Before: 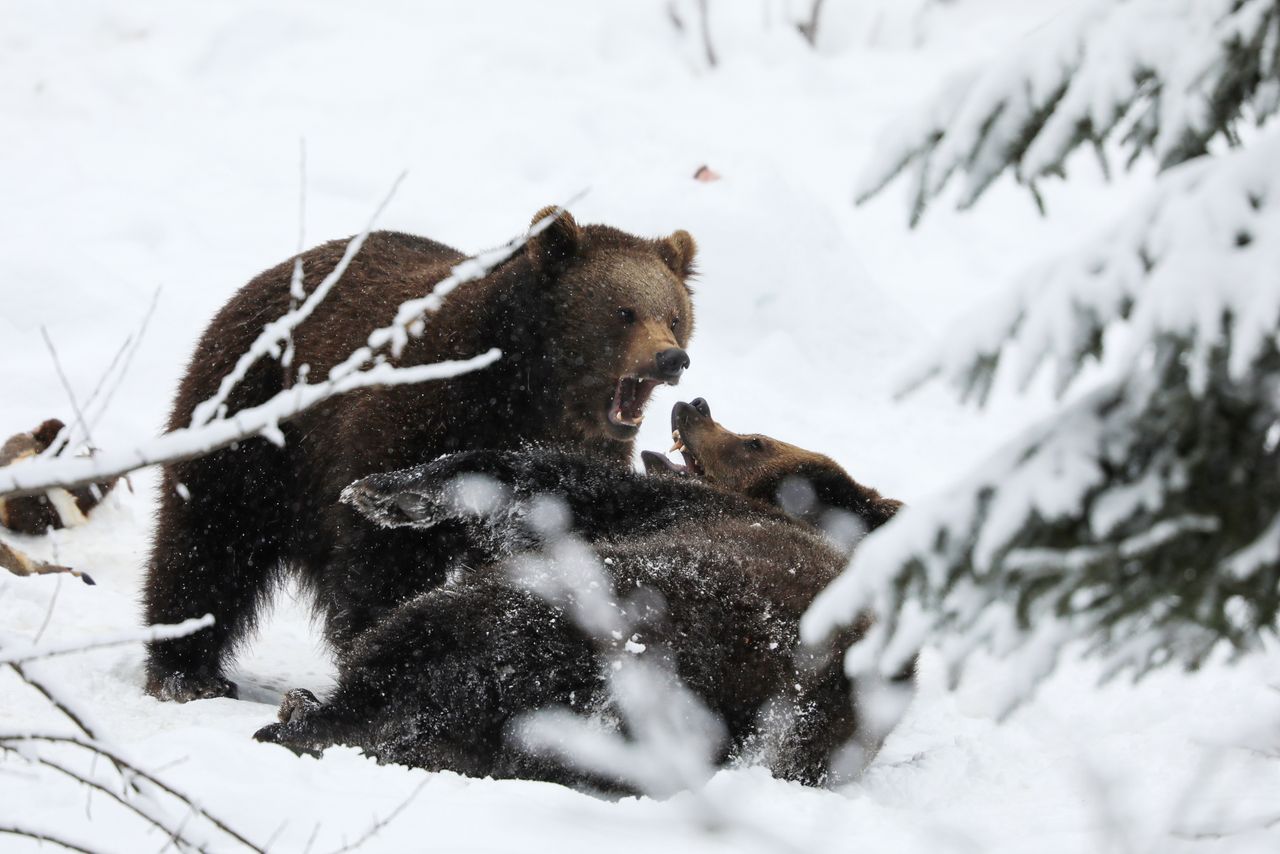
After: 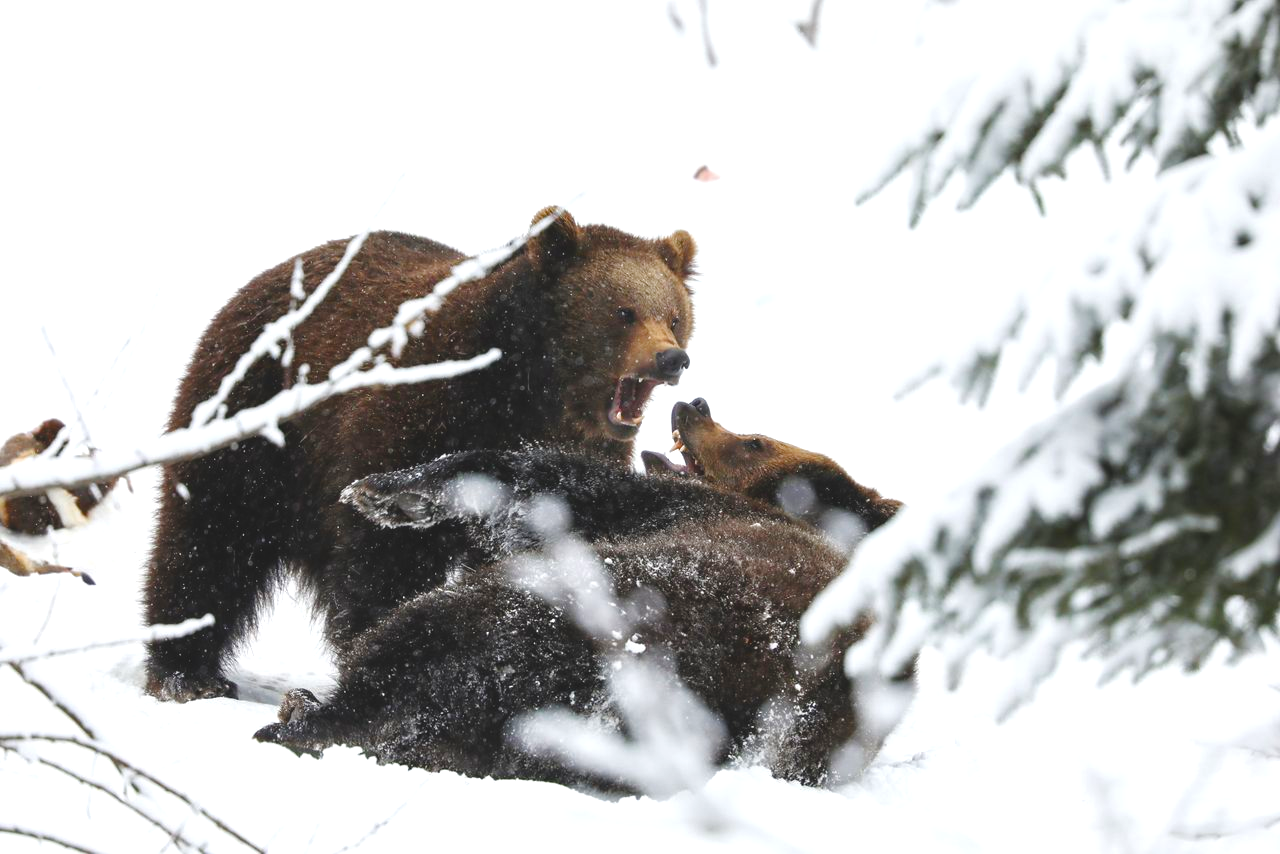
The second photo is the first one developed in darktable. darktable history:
color balance rgb: global offset › luminance 0.768%, perceptual saturation grading › global saturation 19.801%, perceptual saturation grading › highlights -25.051%, perceptual saturation grading › shadows 49.417%, perceptual brilliance grading › global brilliance 9.444%, perceptual brilliance grading › shadows 15.15%
